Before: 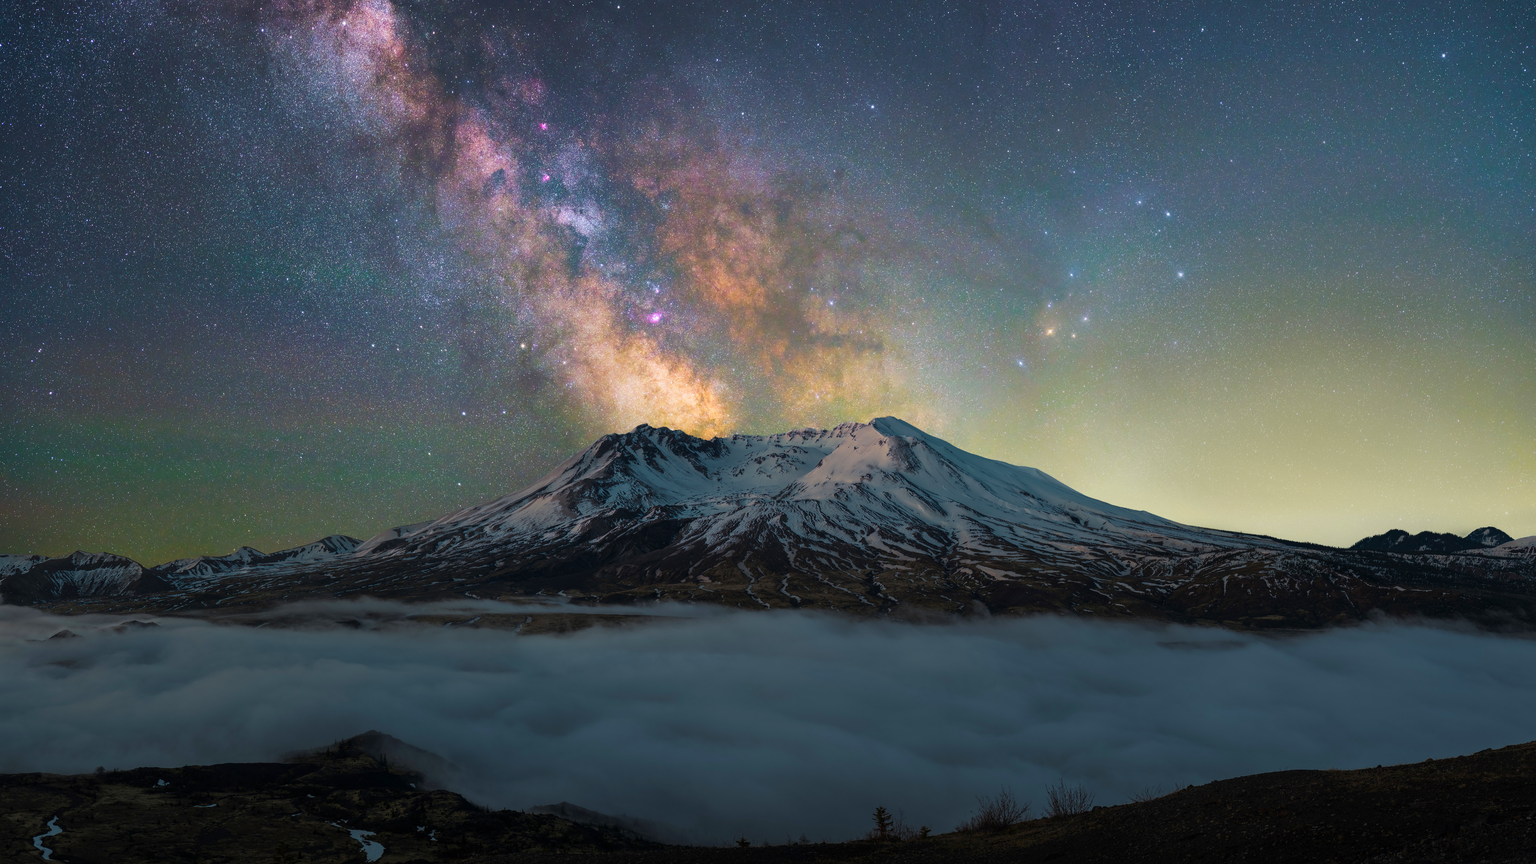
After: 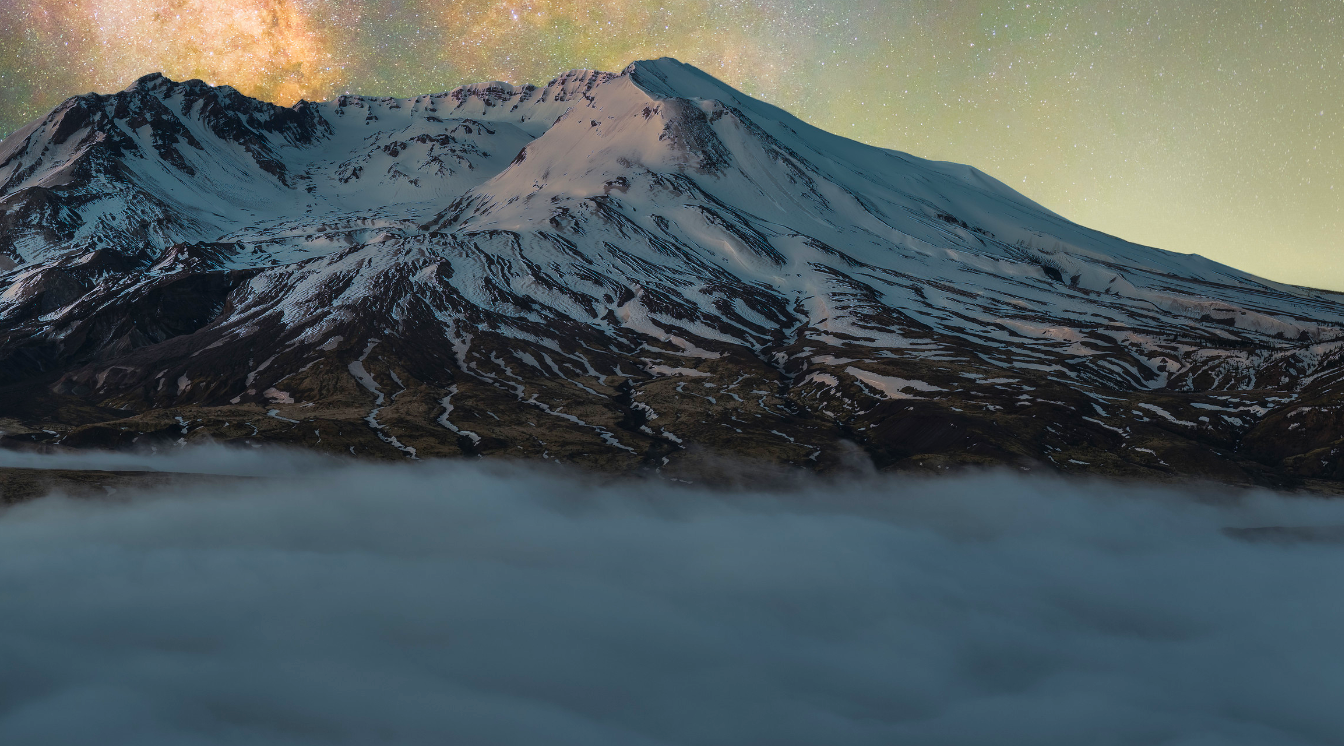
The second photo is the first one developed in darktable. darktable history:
shadows and highlights: soften with gaussian
crop: left 37.151%, top 45.008%, right 20.567%, bottom 13.519%
